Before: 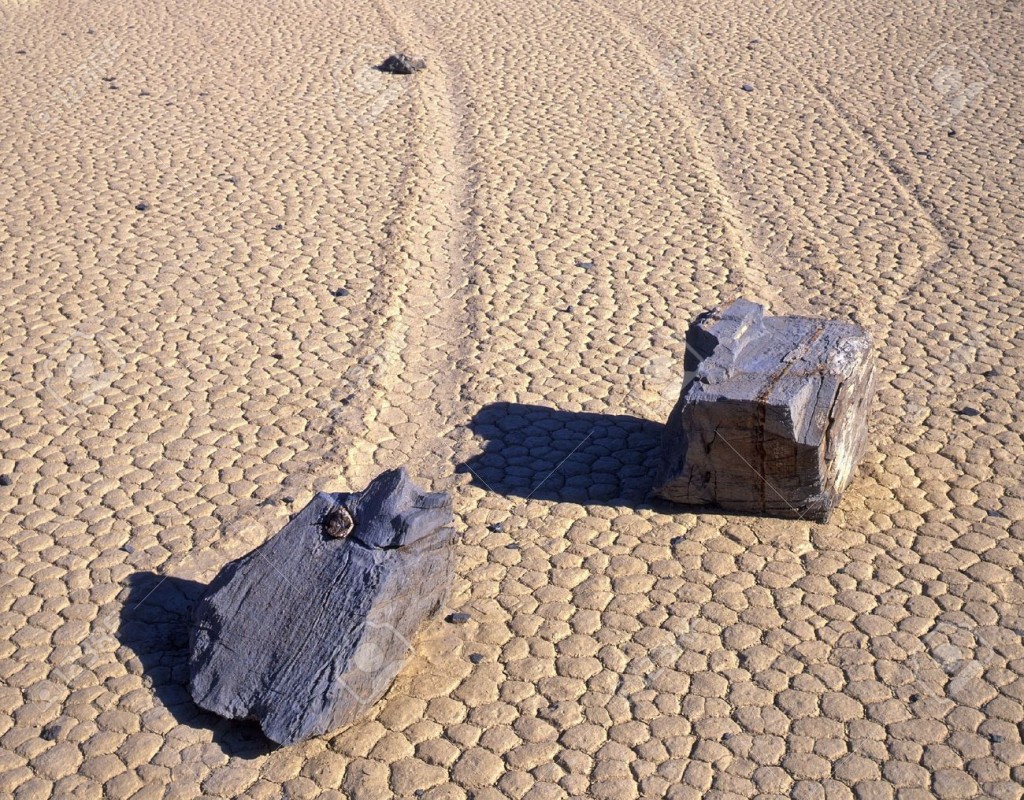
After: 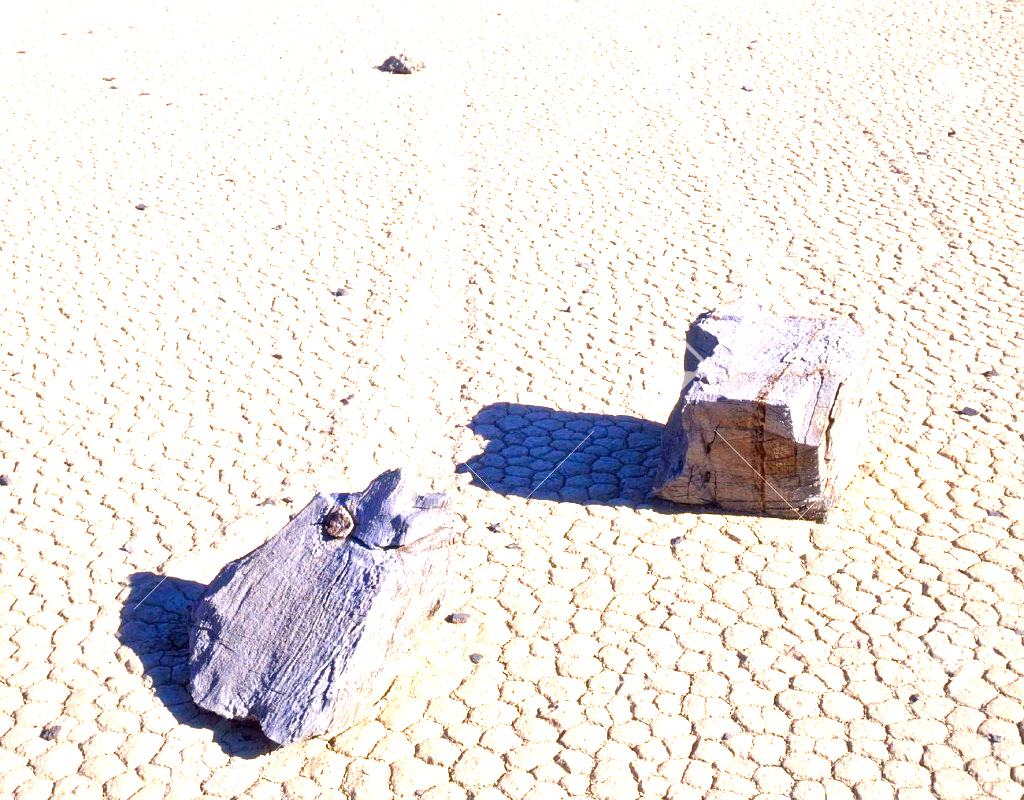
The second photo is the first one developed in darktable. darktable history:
exposure: exposure 2.018 EV, compensate highlight preservation false
color balance rgb: highlights gain › chroma 3.186%, highlights gain › hue 57.18°, linear chroma grading › global chroma 16.18%, perceptual saturation grading › global saturation 20%, perceptual saturation grading › highlights -50.399%, perceptual saturation grading › shadows 30.497%
